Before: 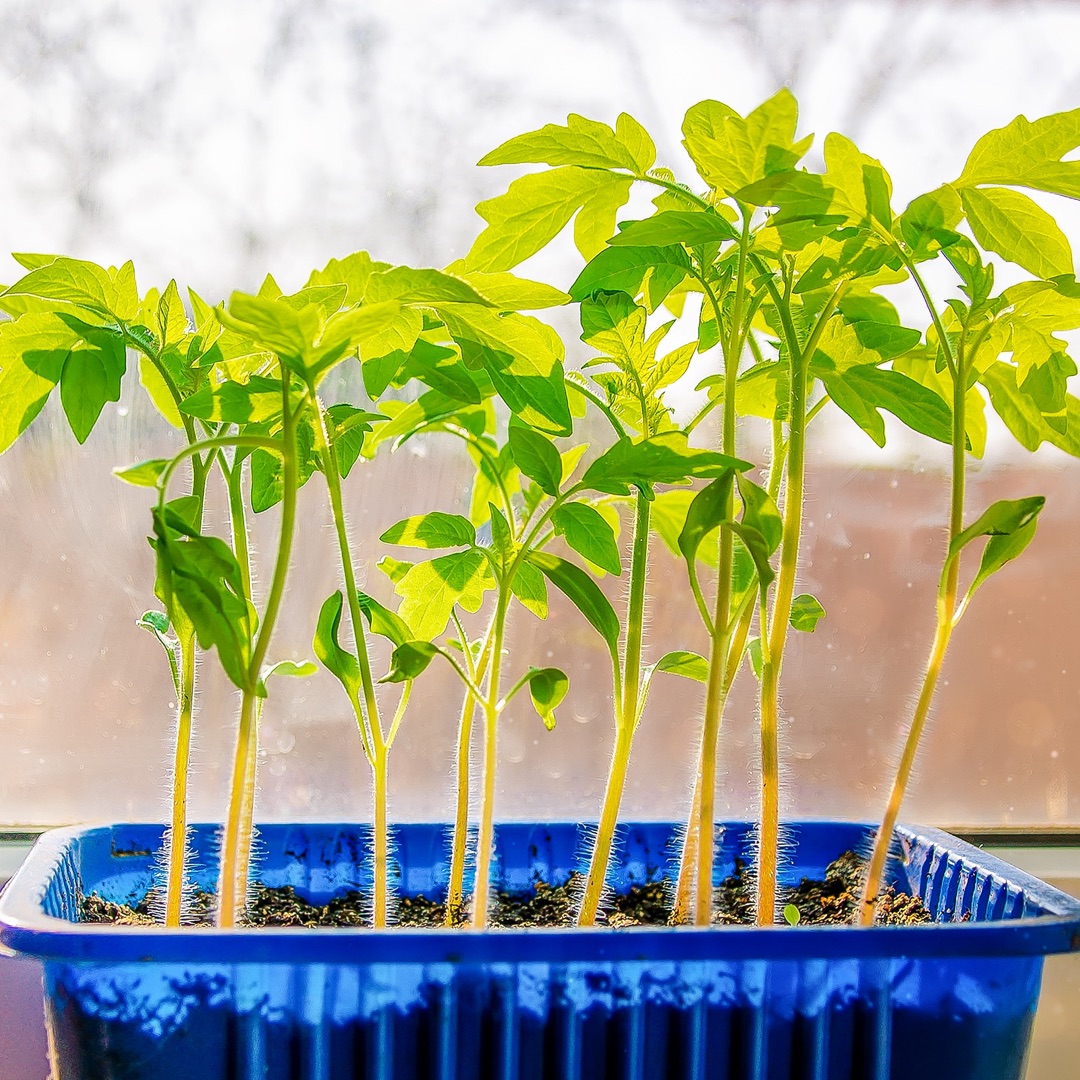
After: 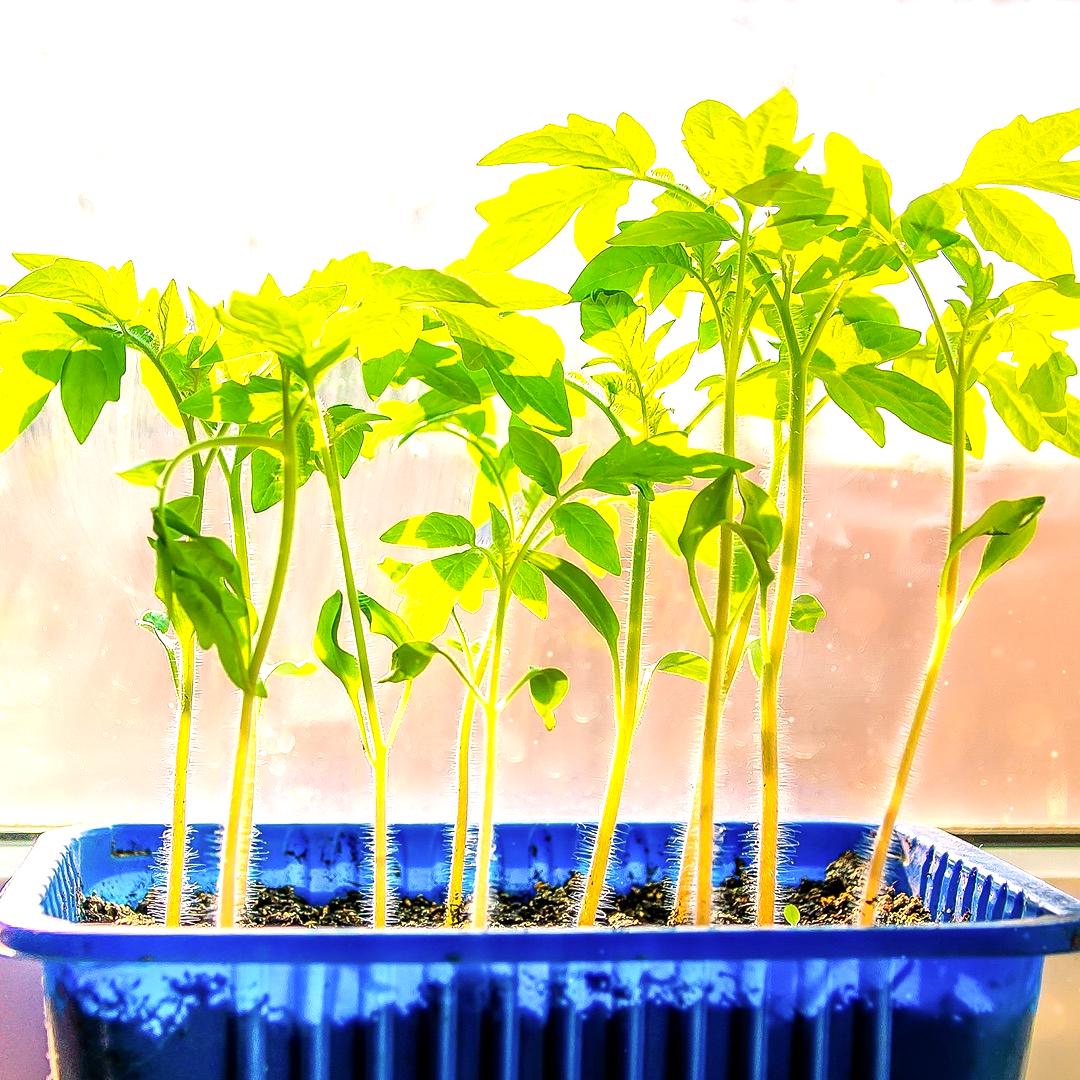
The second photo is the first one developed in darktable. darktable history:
color correction: highlights a* 3.6, highlights b* 5.08
tone equalizer: -8 EV -0.731 EV, -7 EV -0.729 EV, -6 EV -0.621 EV, -5 EV -0.395 EV, -3 EV 0.376 EV, -2 EV 0.6 EV, -1 EV 0.7 EV, +0 EV 0.748 EV
